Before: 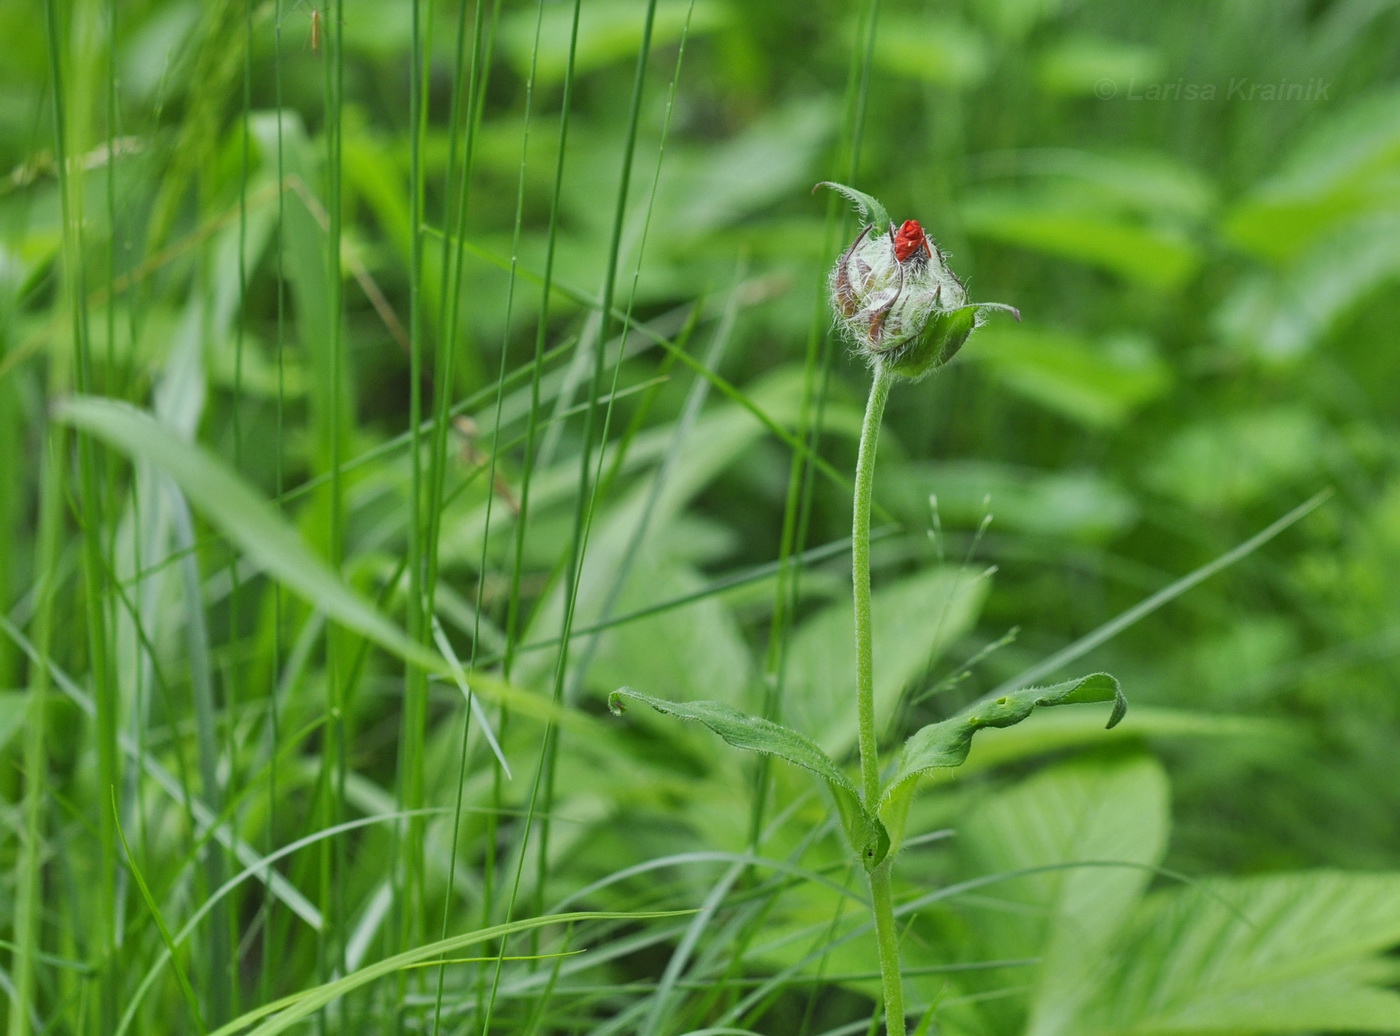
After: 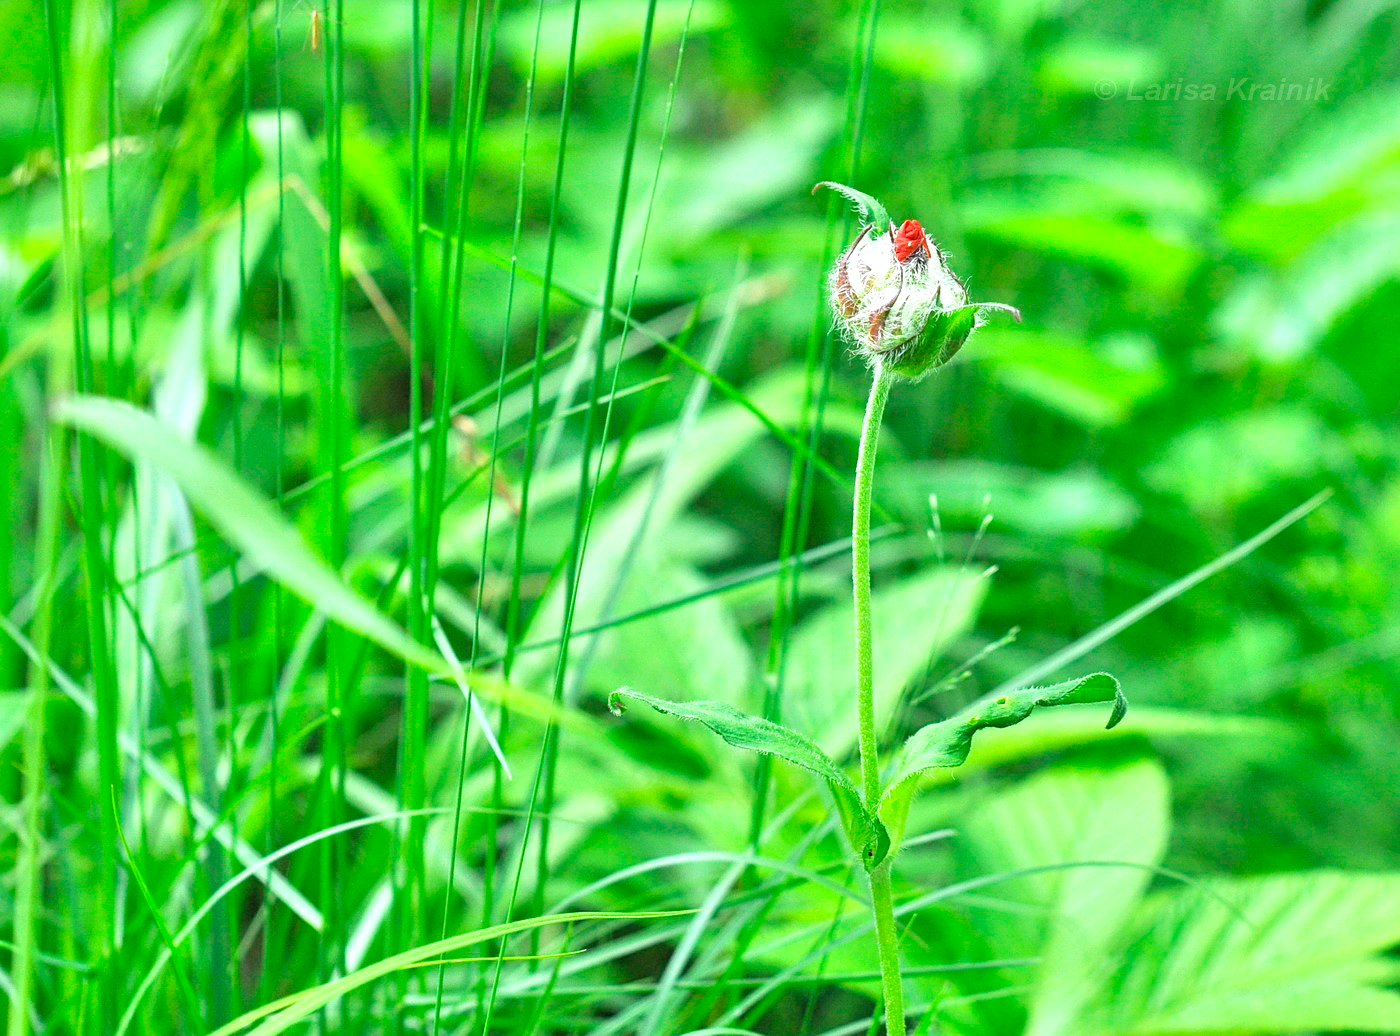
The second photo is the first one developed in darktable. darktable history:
exposure: exposure 0.999 EV, compensate highlight preservation false
rgb levels: levels [[0.013, 0.434, 0.89], [0, 0.5, 1], [0, 0.5, 1]]
sharpen: amount 0.2
